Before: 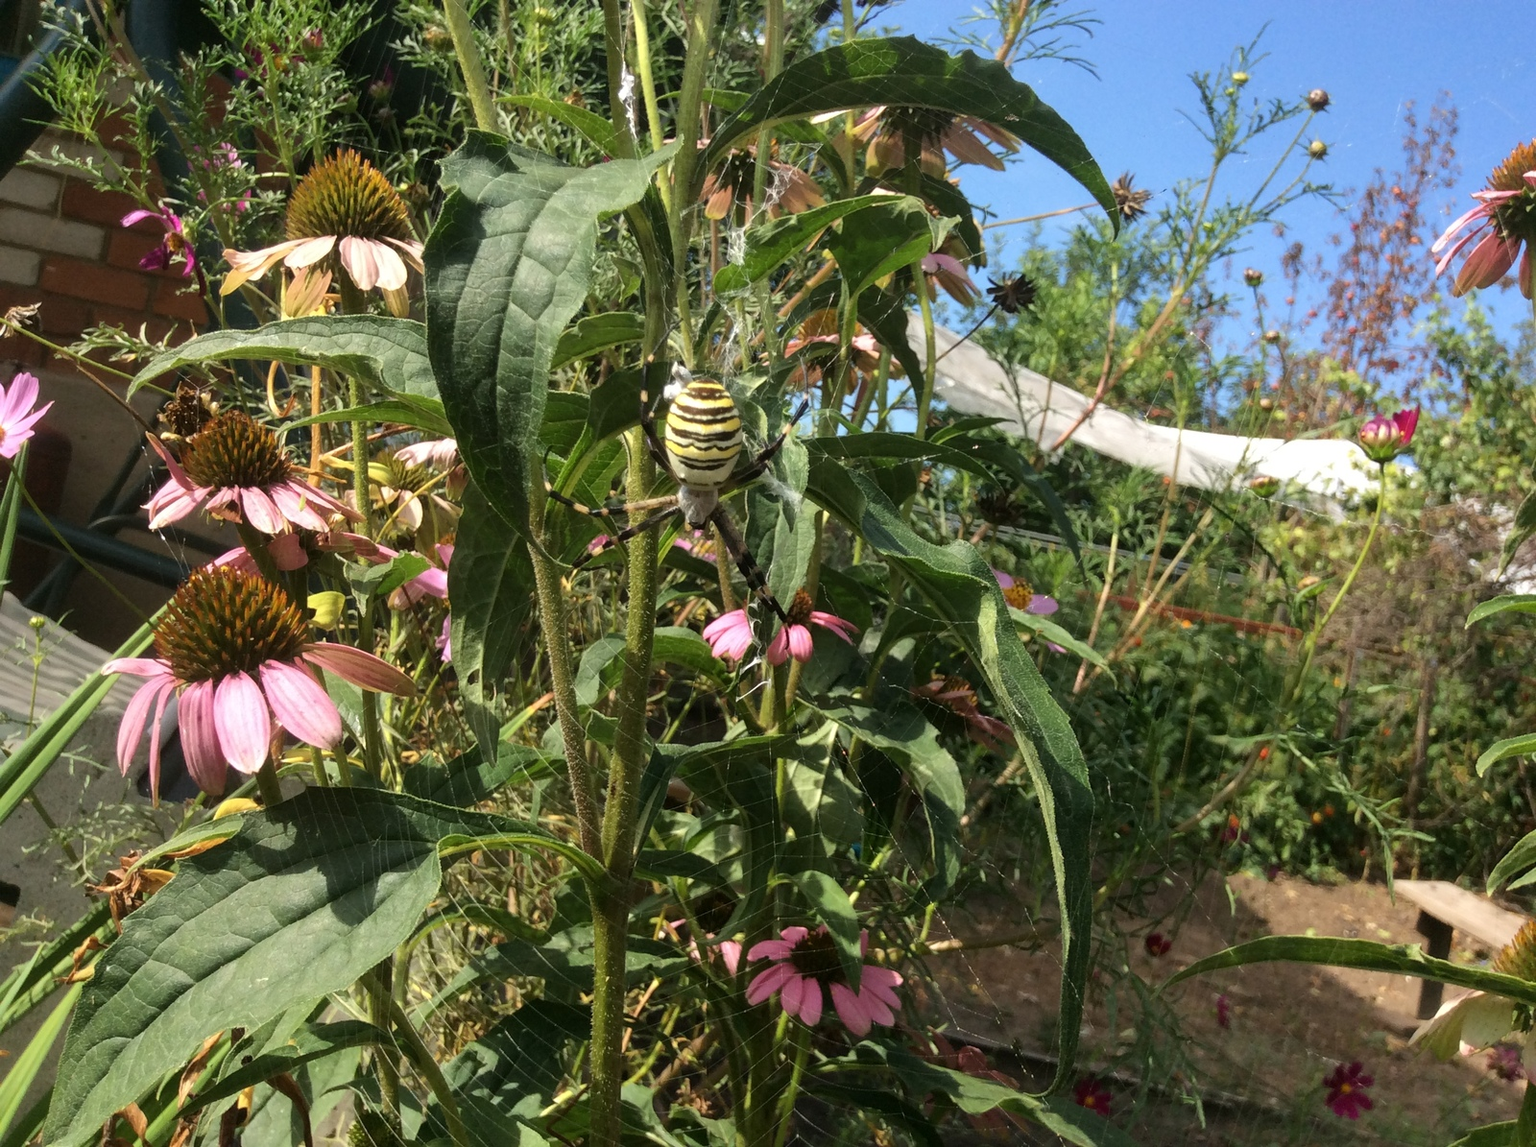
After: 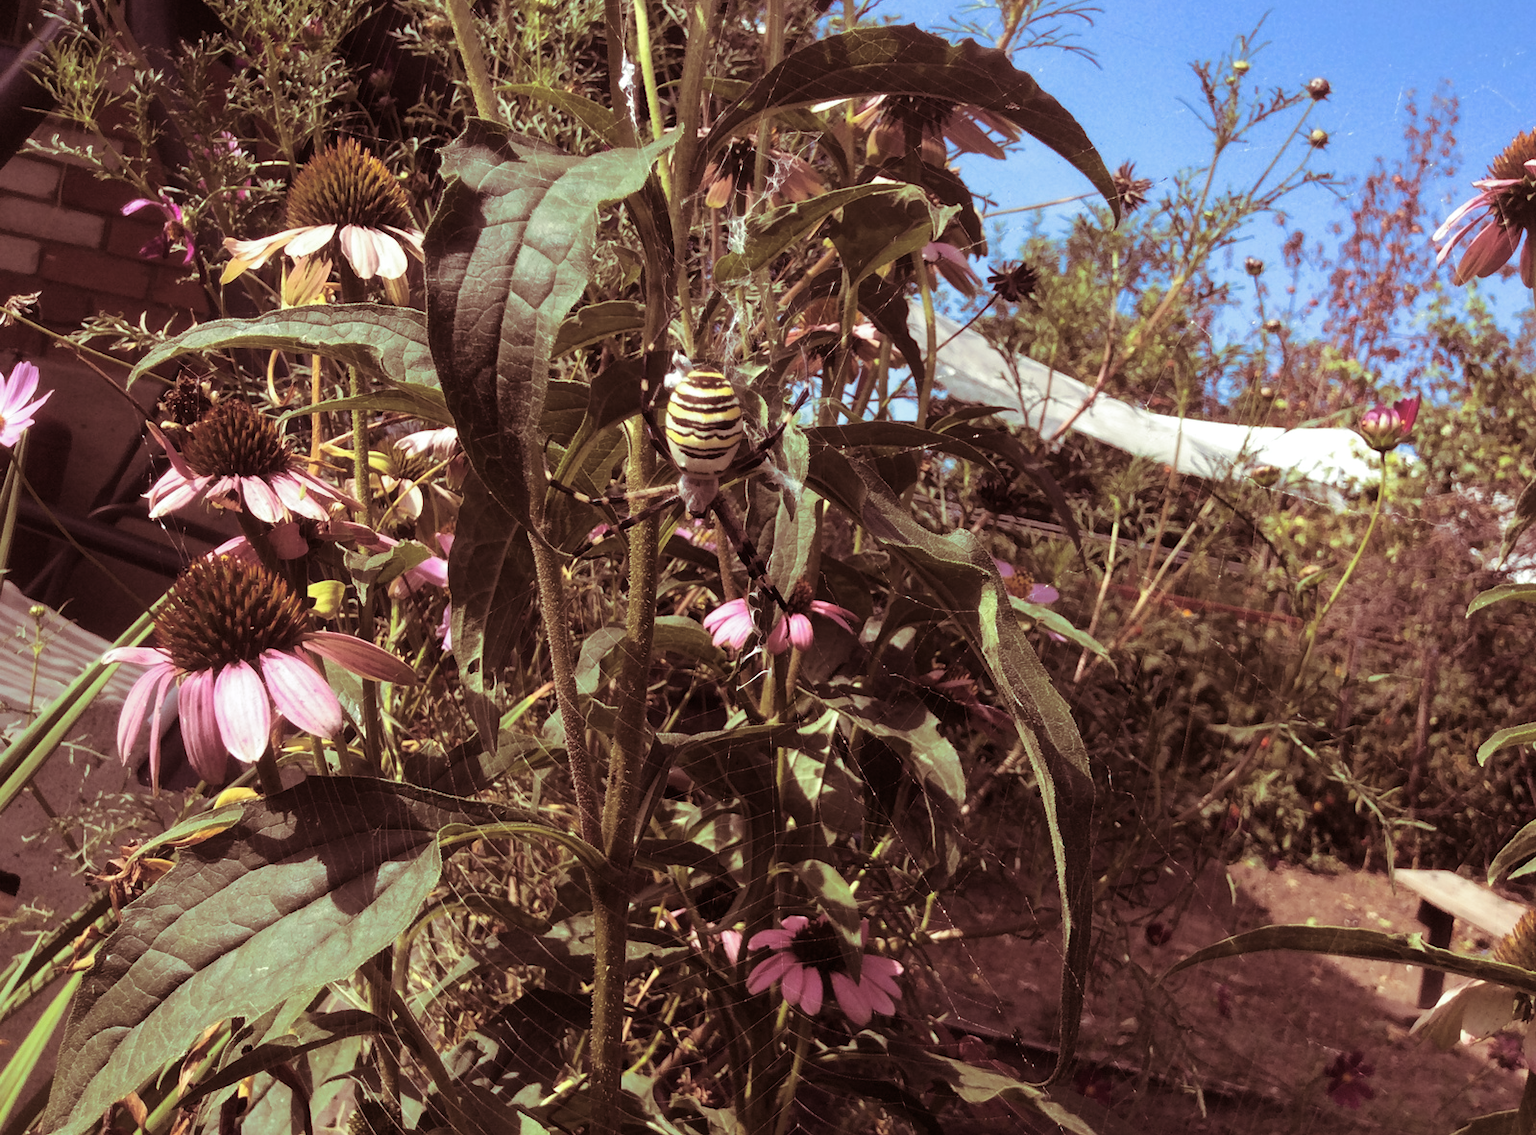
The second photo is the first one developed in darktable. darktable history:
split-toning: compress 20%
crop: top 1.049%, right 0.001%
white balance: red 0.983, blue 1.036
